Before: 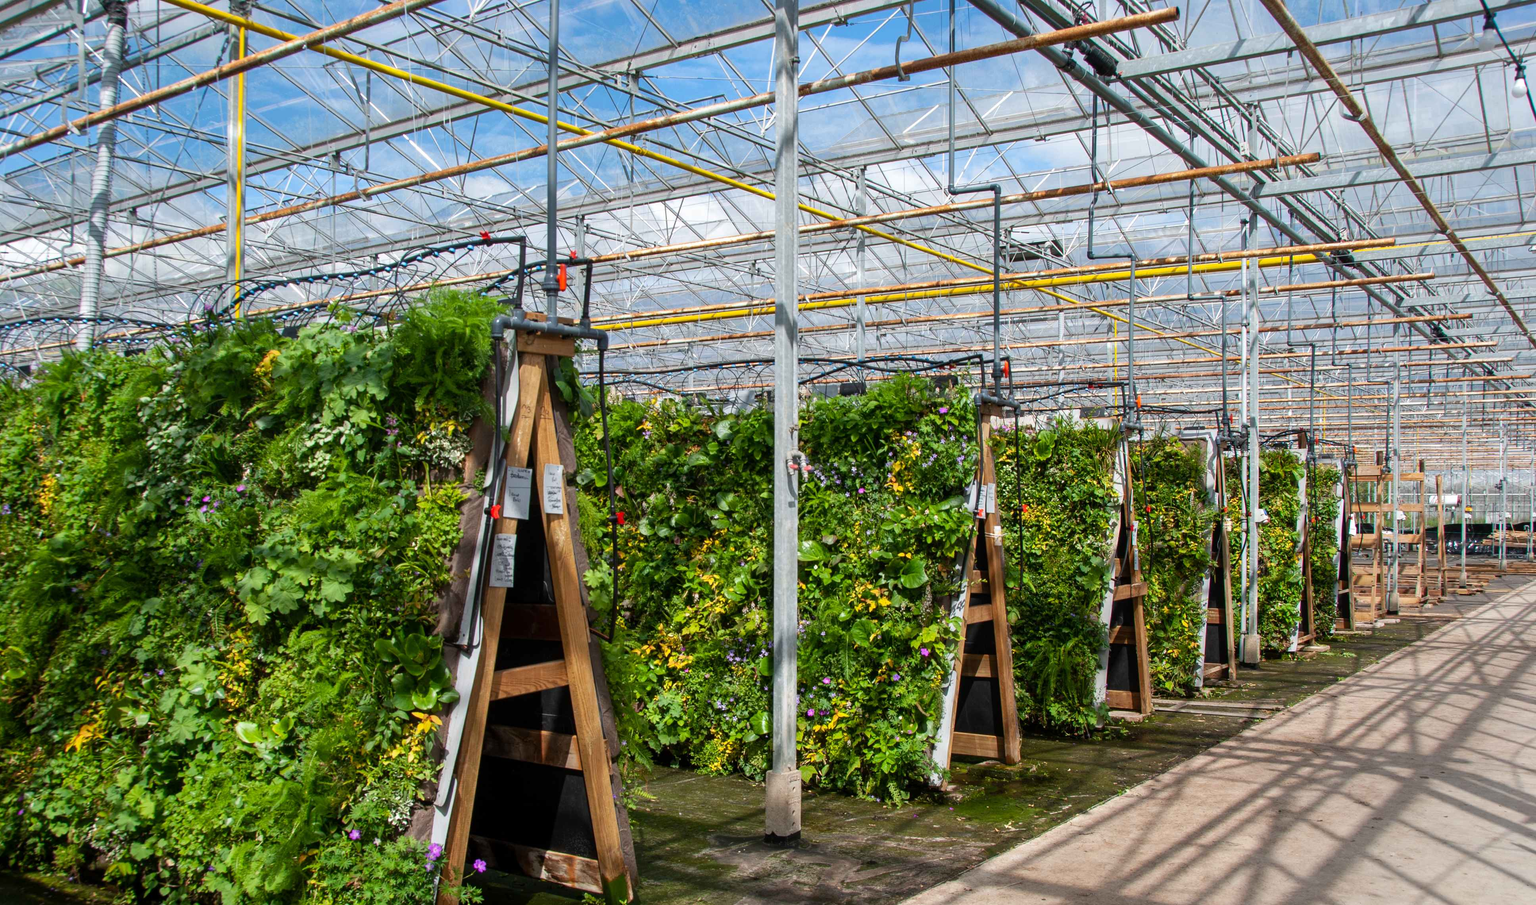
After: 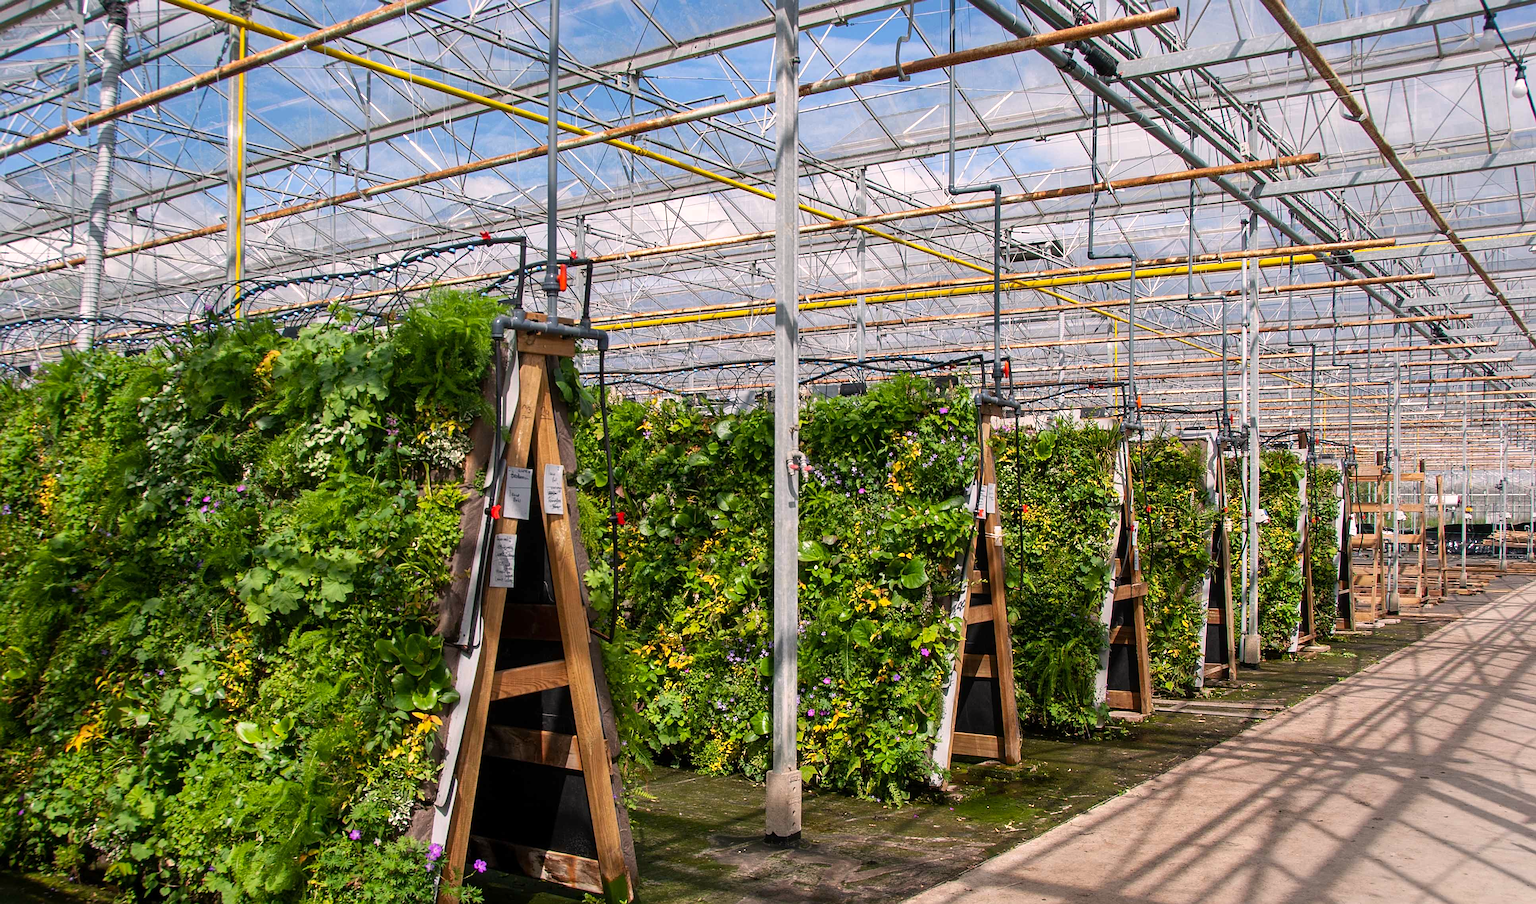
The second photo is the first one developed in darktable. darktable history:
sharpen: amount 0.55
color correction: highlights a* 7.34, highlights b* 4.37
